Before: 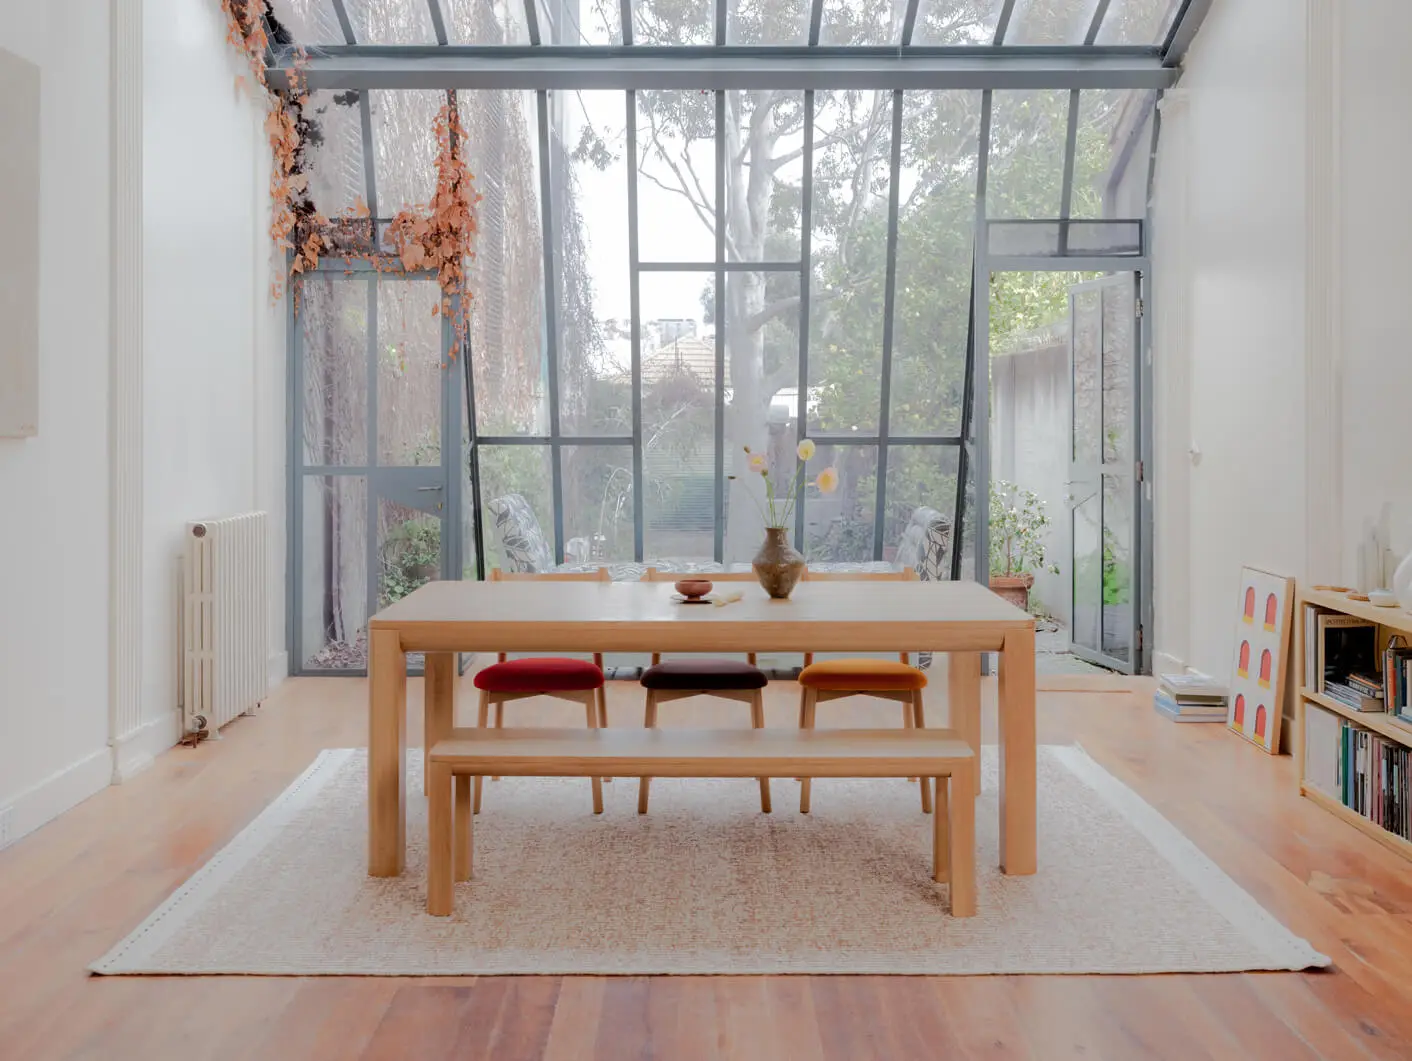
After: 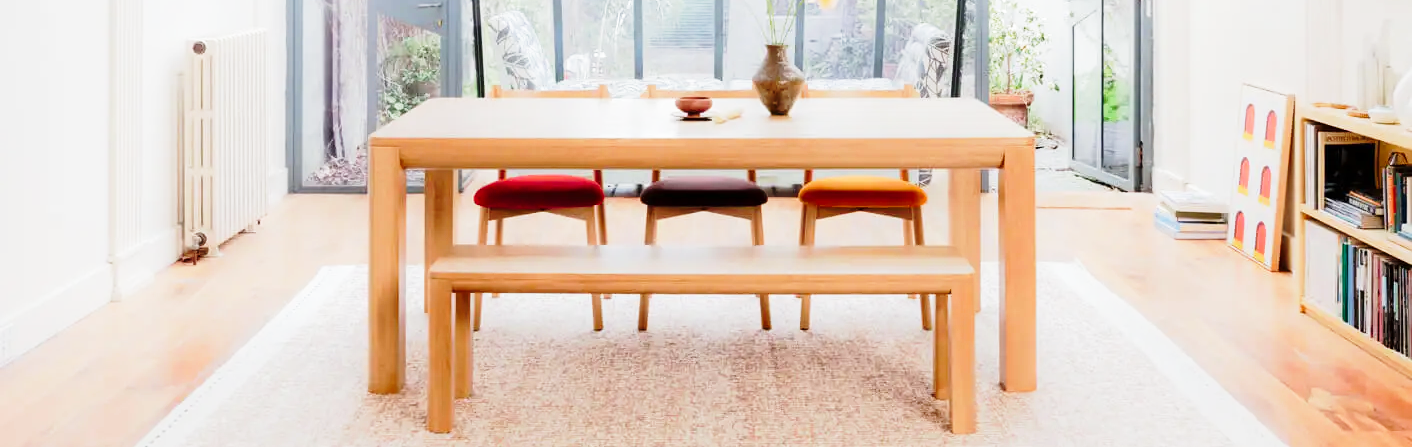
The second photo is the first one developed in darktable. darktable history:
crop: top 45.551%, bottom 12.262%
base curve: curves: ch0 [(0, 0) (0.026, 0.03) (0.109, 0.232) (0.351, 0.748) (0.669, 0.968) (1, 1)], preserve colors none
